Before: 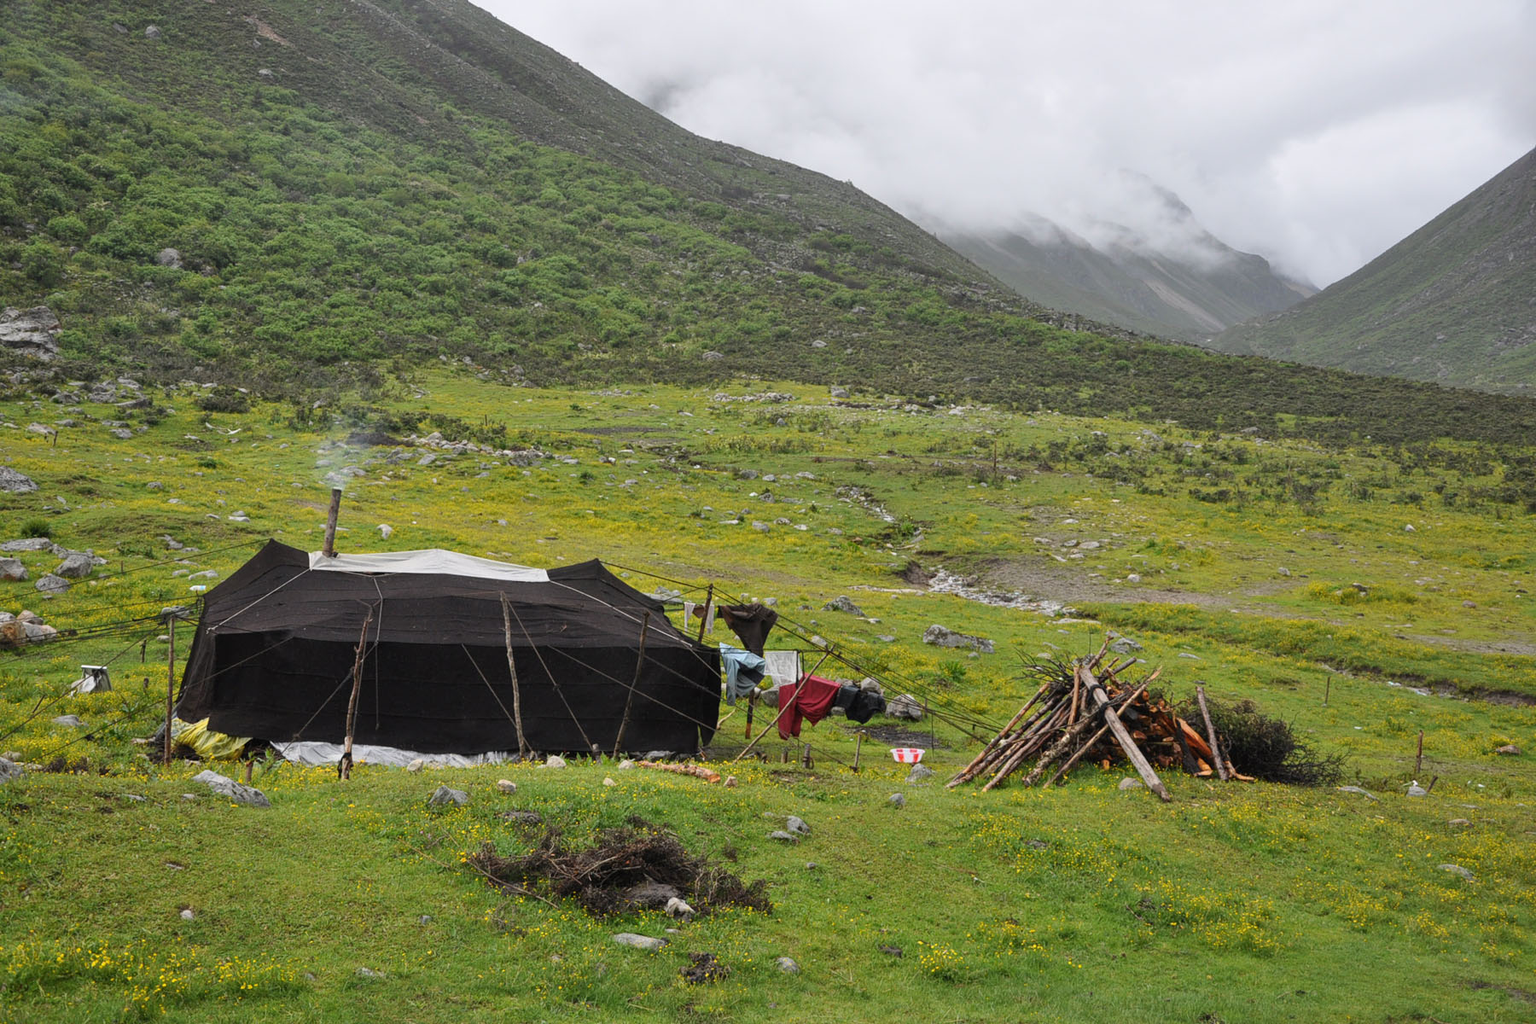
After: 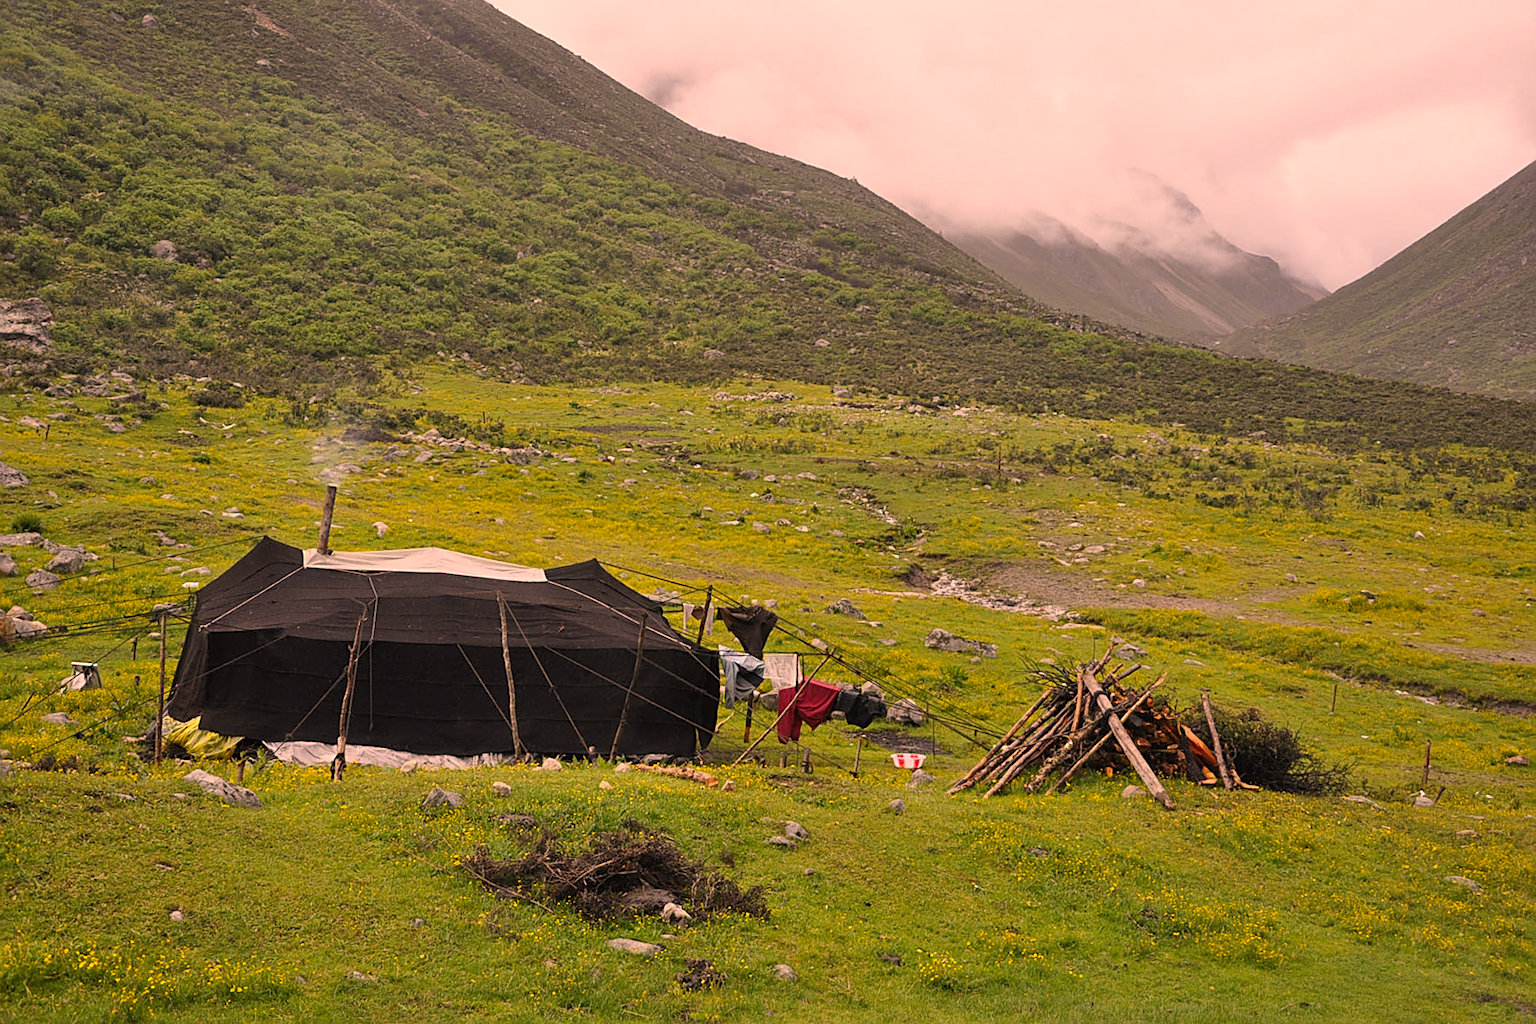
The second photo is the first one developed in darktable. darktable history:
crop and rotate: angle -0.5°
sharpen: on, module defaults
color correction: highlights a* 21.88, highlights b* 22.25
